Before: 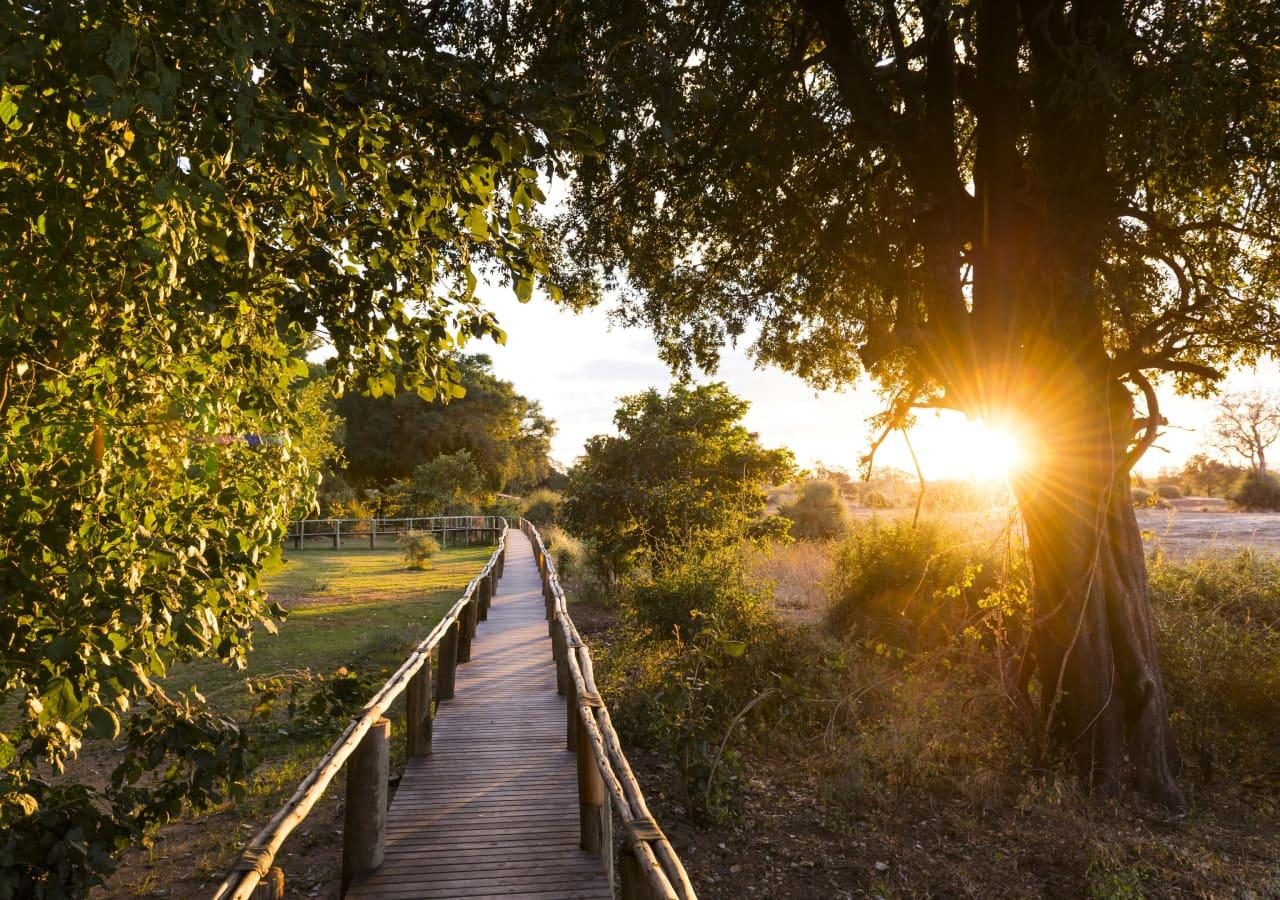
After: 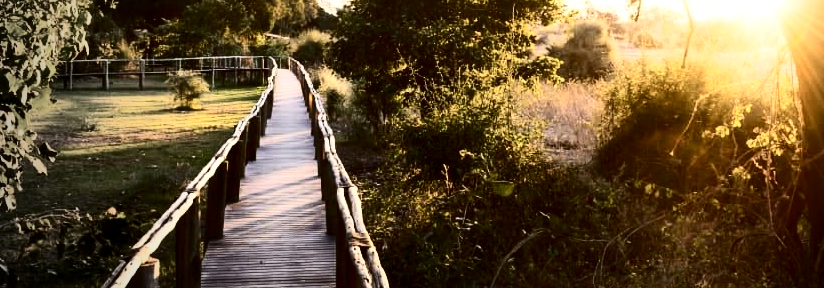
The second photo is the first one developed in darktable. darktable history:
local contrast: mode bilateral grid, contrast 20, coarseness 50, detail 132%, midtone range 0.2
crop: left 18.091%, top 51.13%, right 17.525%, bottom 16.85%
tone equalizer: on, module defaults
contrast brightness saturation: contrast 0.5, saturation -0.1
vignetting: fall-off start 73.57%, center (0.22, -0.235)
